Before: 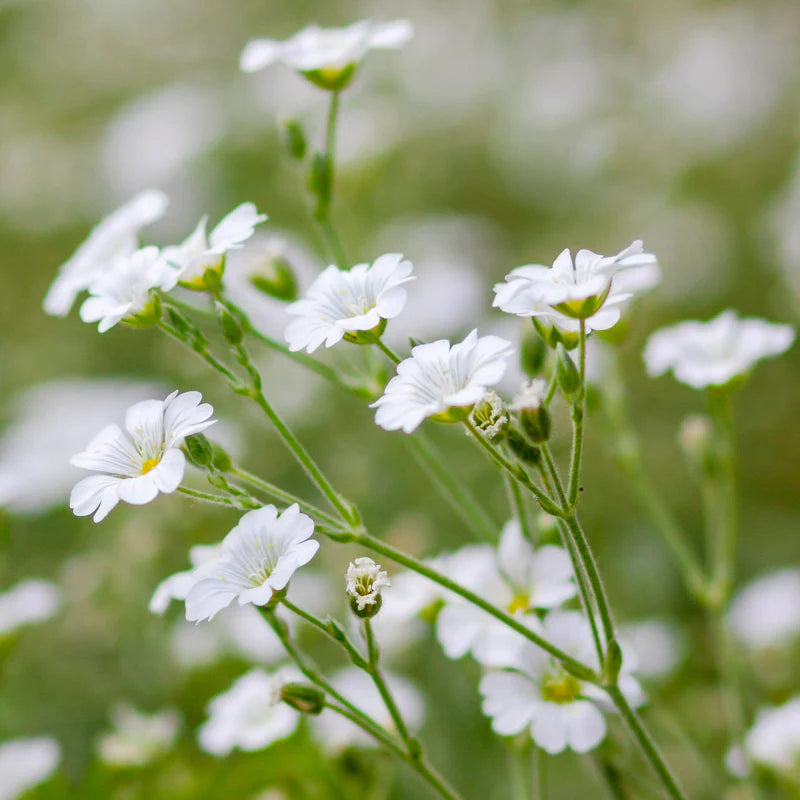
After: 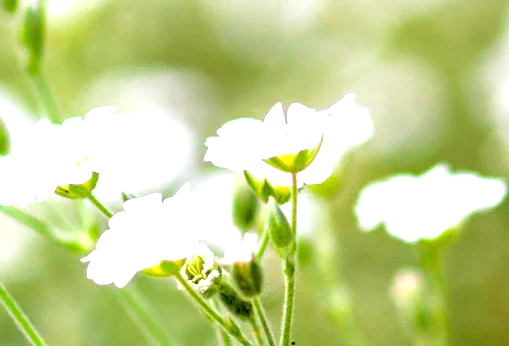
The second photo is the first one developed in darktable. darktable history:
crop: left 36.005%, top 18.293%, right 0.31%, bottom 38.444%
exposure: black level correction 0, exposure 1.125 EV, compensate exposure bias true, compensate highlight preservation false
rgb levels: levels [[0.029, 0.461, 0.922], [0, 0.5, 1], [0, 0.5, 1]]
